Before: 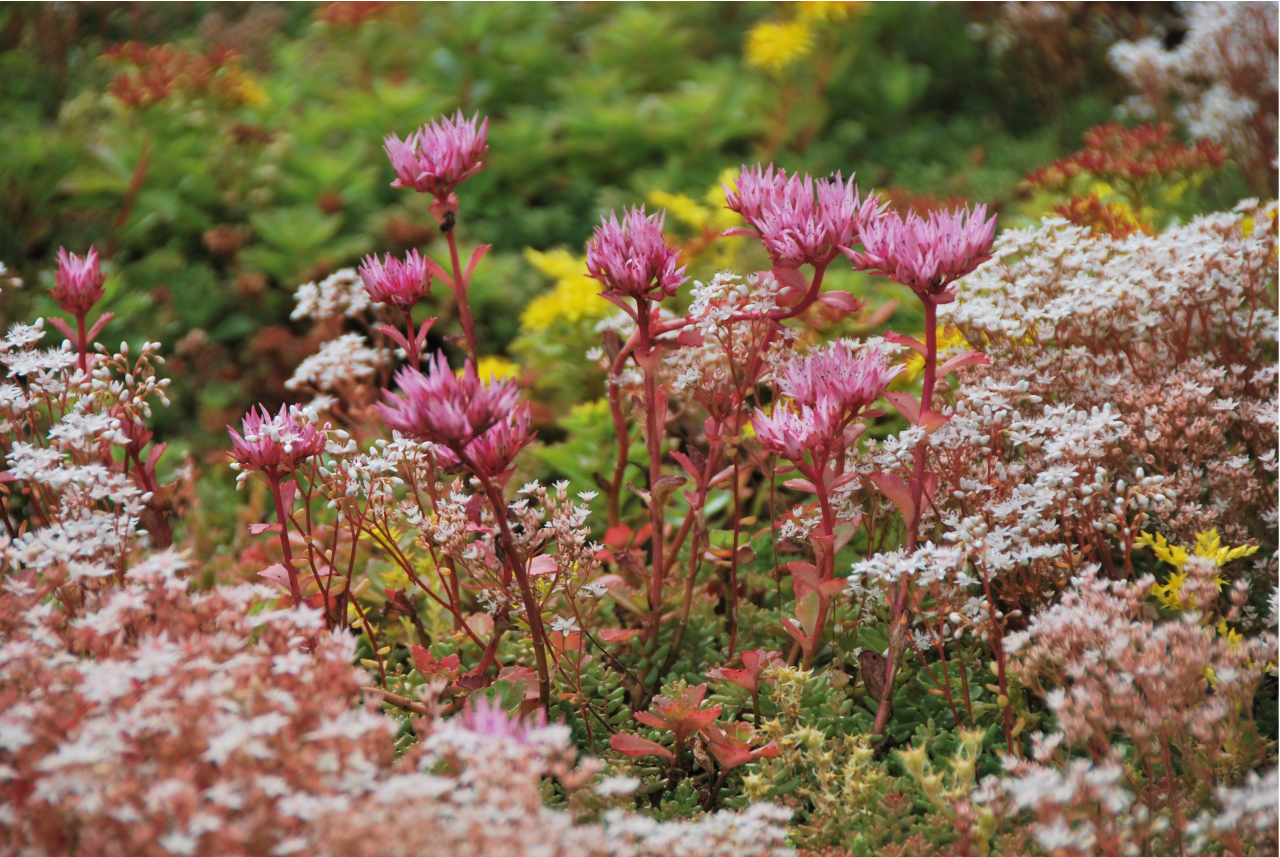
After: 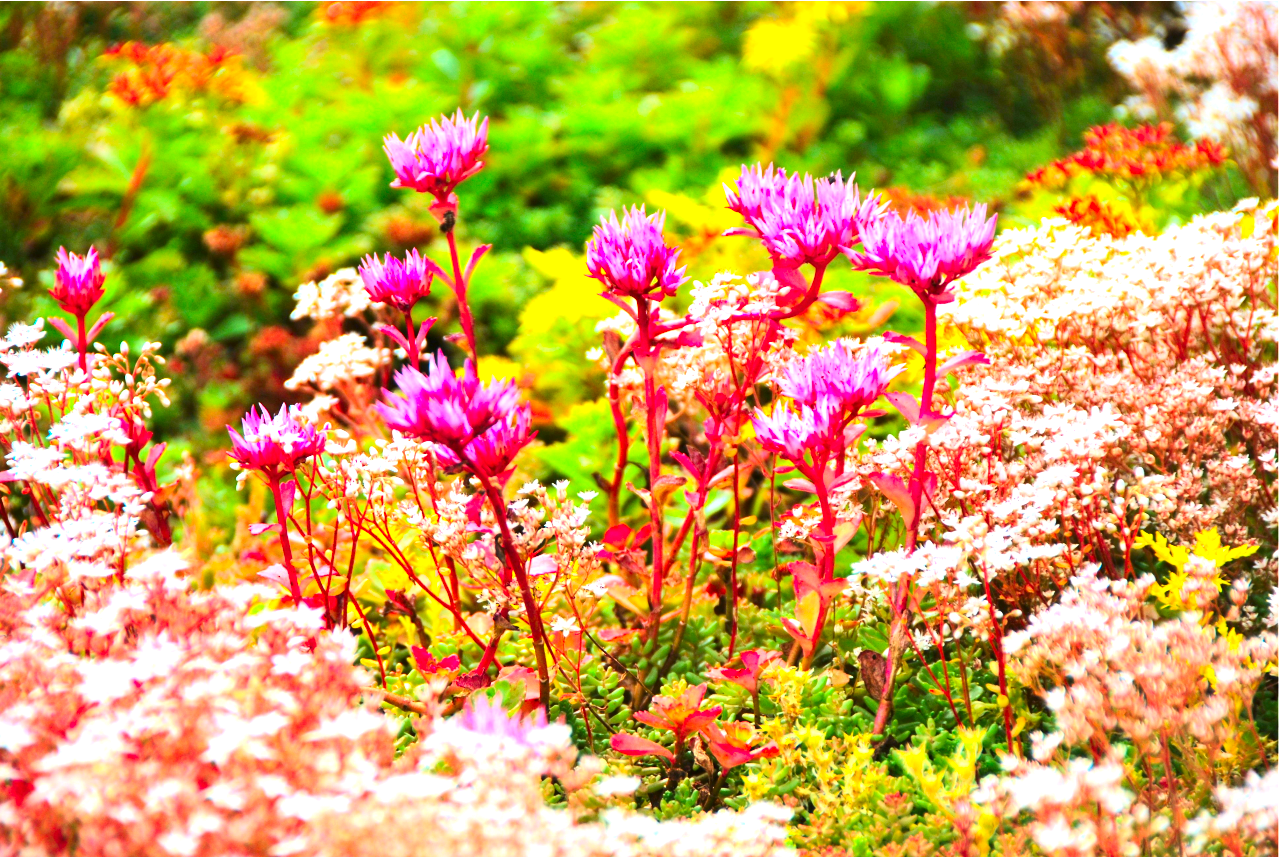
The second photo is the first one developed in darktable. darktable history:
contrast brightness saturation: contrast 0.26, brightness 0.02, saturation 0.87
exposure: black level correction 0, exposure 1.5 EV, compensate highlight preservation false
